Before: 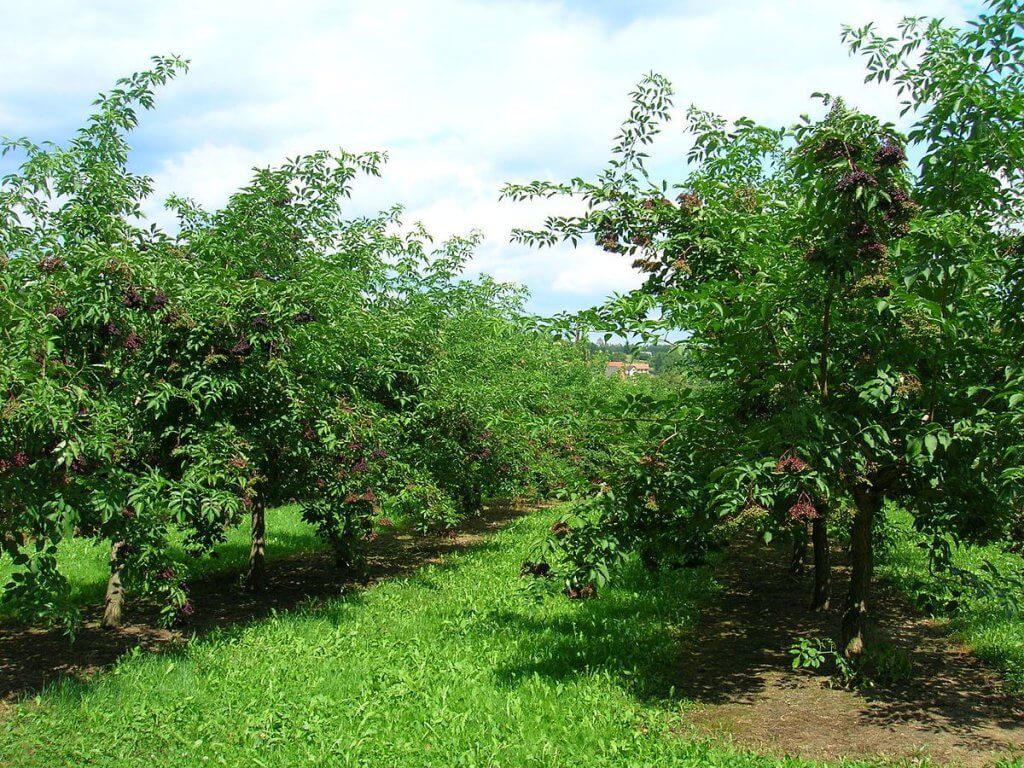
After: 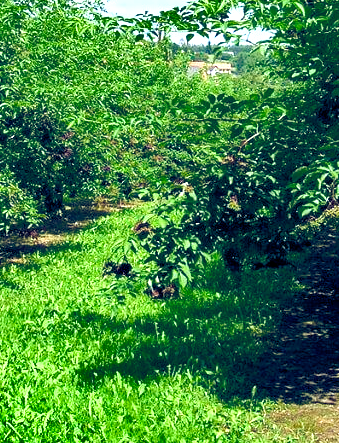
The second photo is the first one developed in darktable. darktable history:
shadows and highlights: shadows 24.5, highlights -78.15, soften with gaussian
color balance rgb: shadows lift › luminance -41.13%, shadows lift › chroma 14.13%, shadows lift › hue 260°, power › luminance -3.76%, power › chroma 0.56%, power › hue 40.37°, highlights gain › luminance 16.81%, highlights gain › chroma 2.94%, highlights gain › hue 260°, global offset › luminance -0.29%, global offset › chroma 0.31%, global offset › hue 260°, perceptual saturation grading › global saturation 20%, perceptual saturation grading › highlights -13.92%, perceptual saturation grading › shadows 50%
crop: left 40.878%, top 39.176%, right 25.993%, bottom 3.081%
exposure: exposure 0.766 EV, compensate highlight preservation false
